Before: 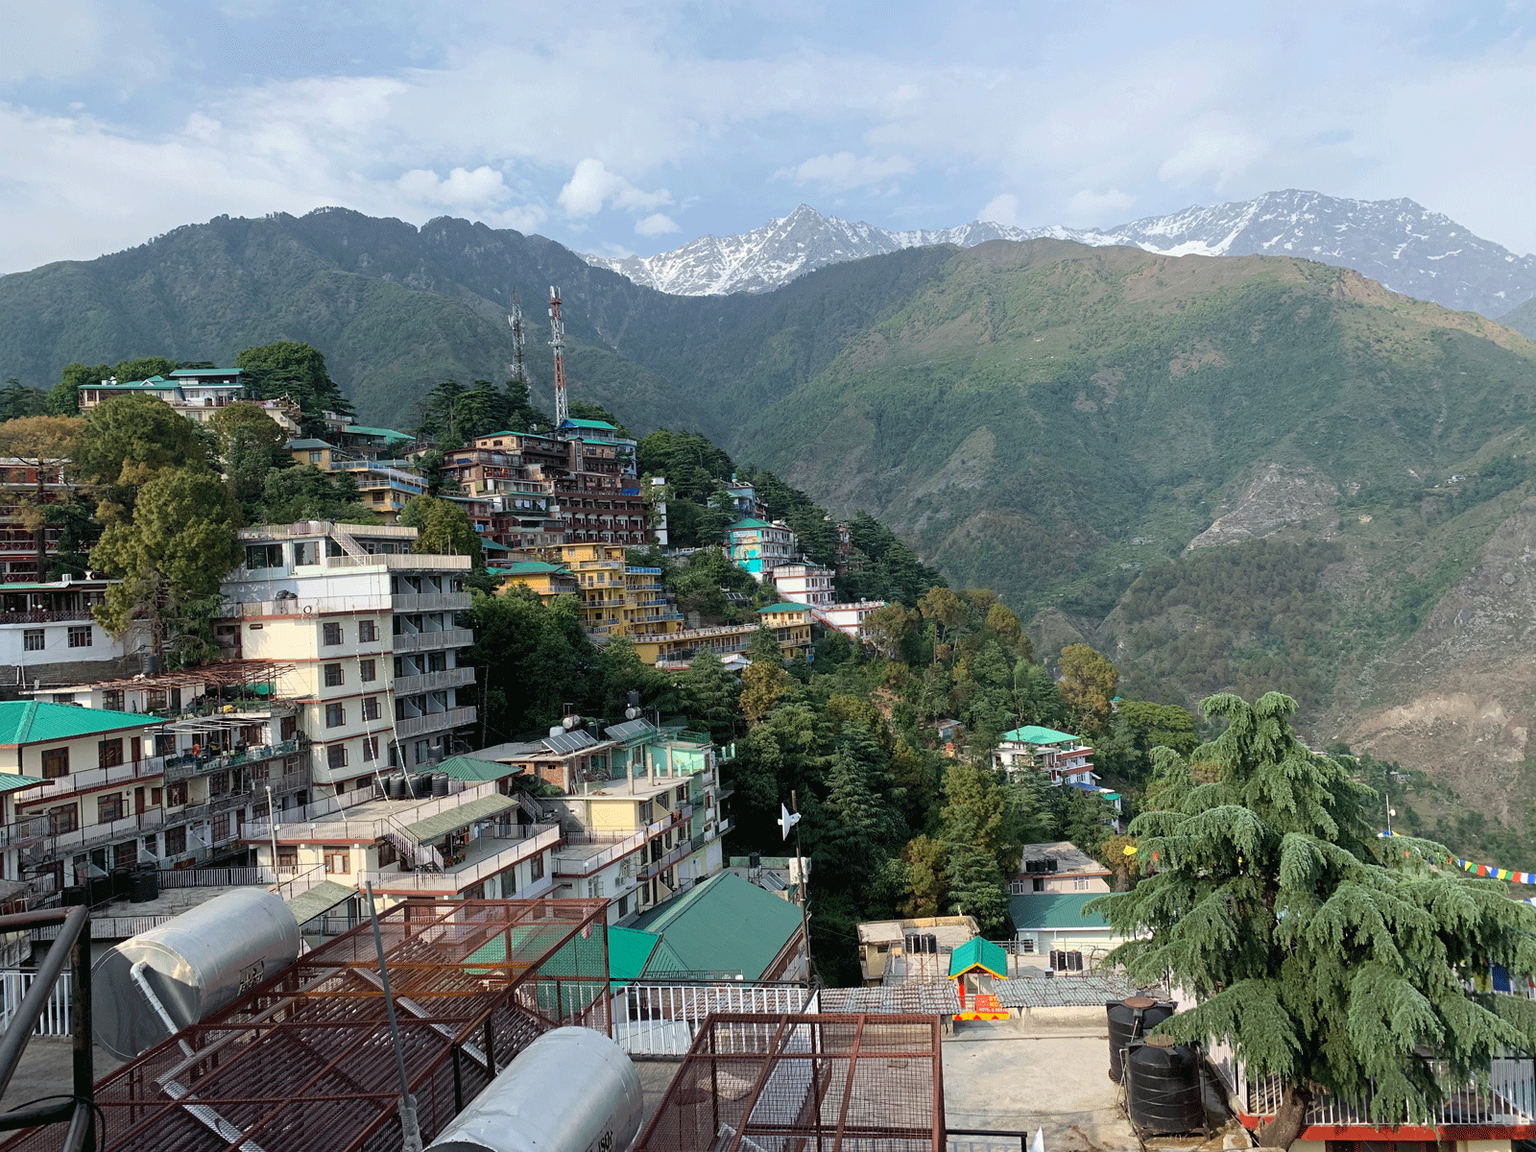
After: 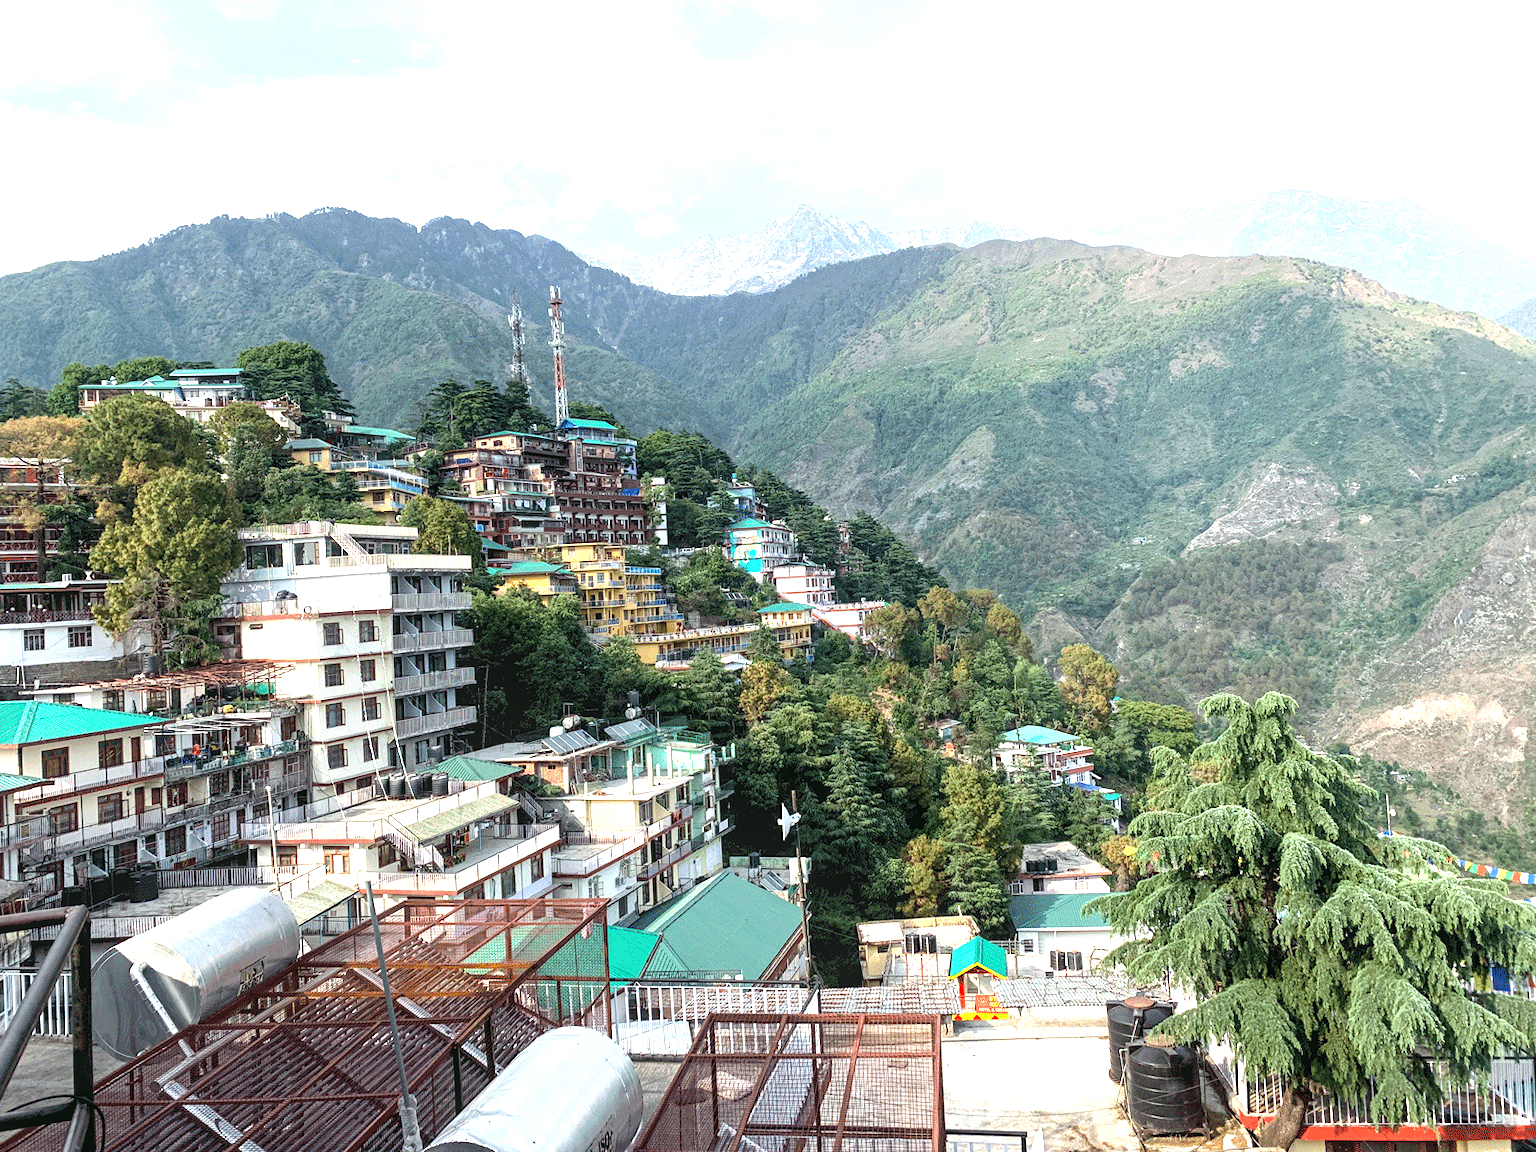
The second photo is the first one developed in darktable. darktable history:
local contrast: detail 130%
exposure: black level correction 0, exposure 1.2 EV, compensate exposure bias true, compensate highlight preservation false
